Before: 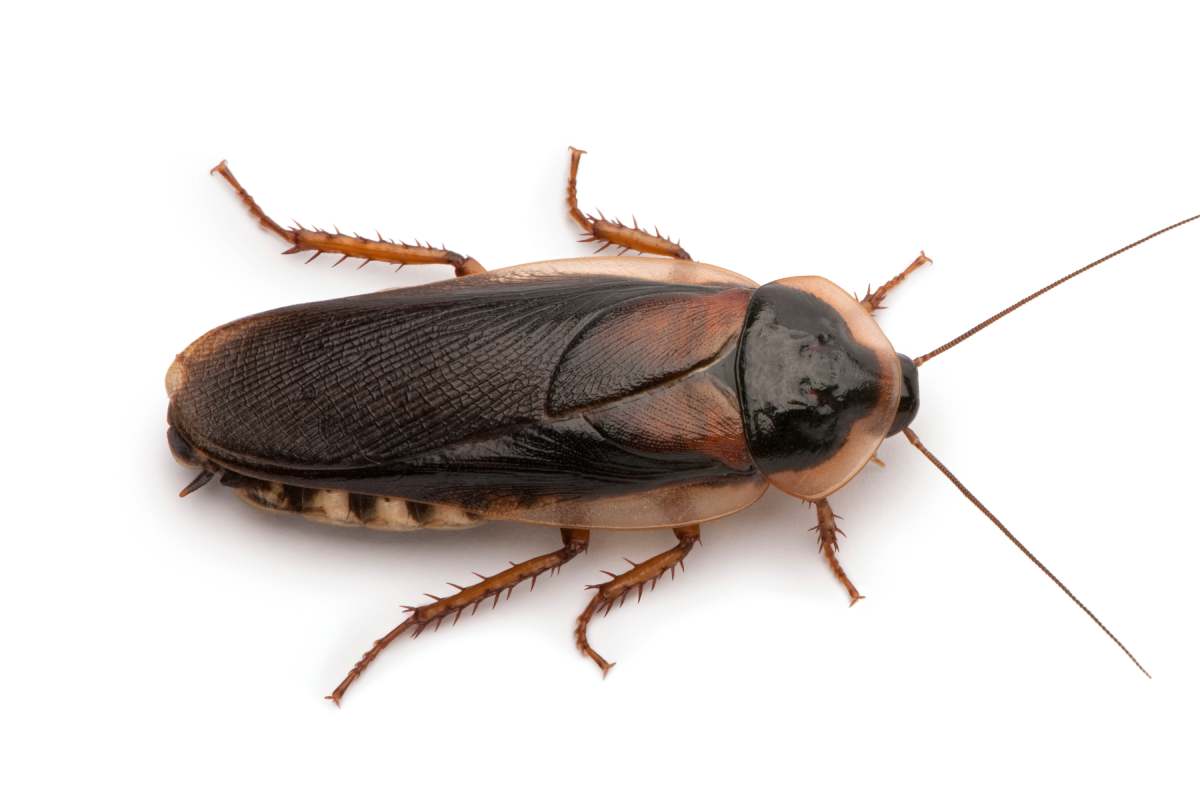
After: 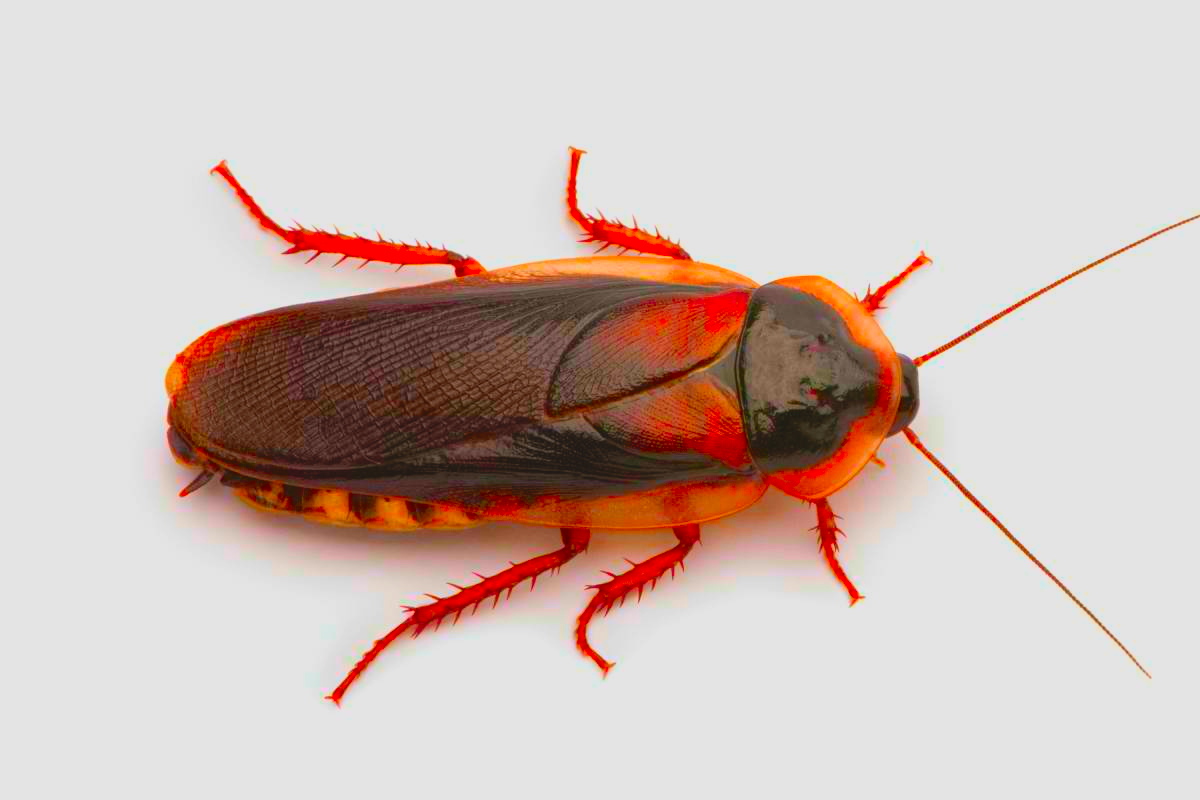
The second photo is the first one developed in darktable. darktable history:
exposure: compensate highlight preservation false
color correction: highlights b* 0.024, saturation 2.97
contrast brightness saturation: contrast -0.185, saturation 0.185
